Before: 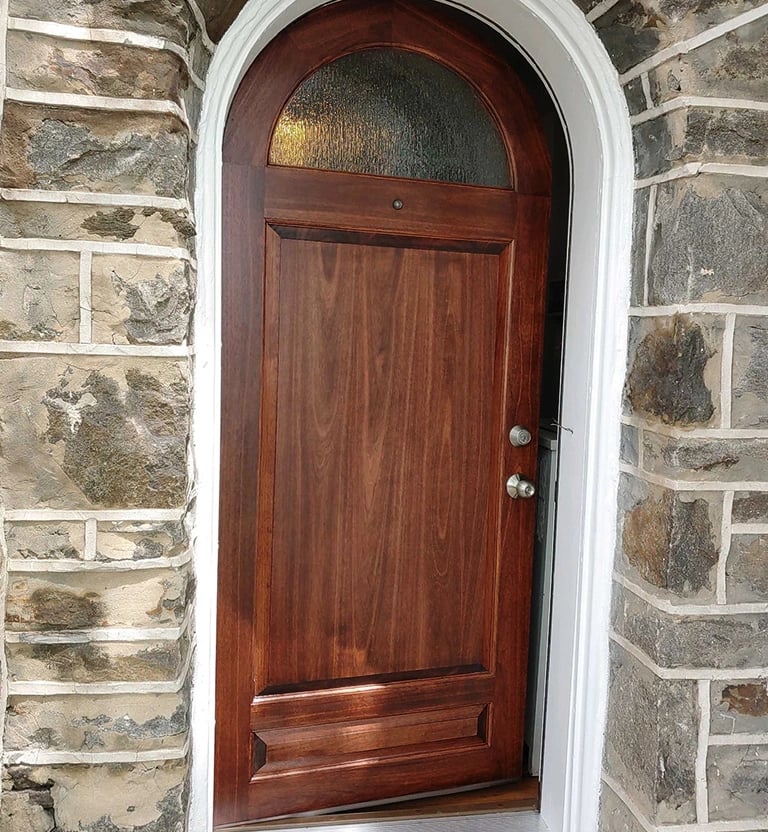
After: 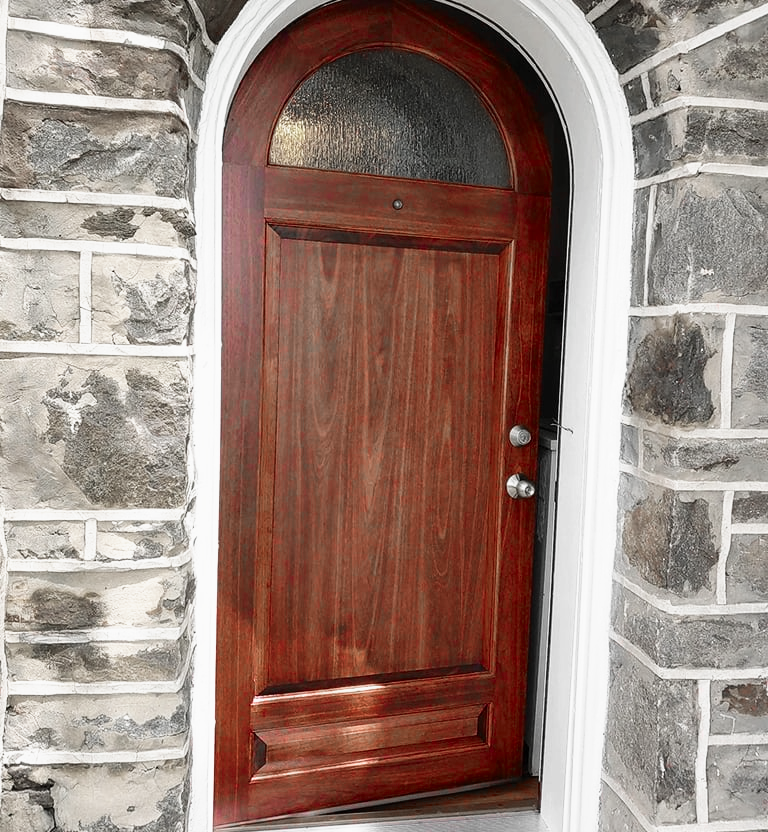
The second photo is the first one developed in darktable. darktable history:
color zones: curves: ch1 [(0, 0.831) (0.08, 0.771) (0.157, 0.268) (0.241, 0.207) (0.562, -0.005) (0.714, -0.013) (0.876, 0.01) (1, 0.831)]
tone curve: curves: ch0 [(0, 0) (0.051, 0.047) (0.102, 0.099) (0.236, 0.249) (0.429, 0.473) (0.67, 0.755) (0.875, 0.948) (1, 0.985)]; ch1 [(0, 0) (0.339, 0.298) (0.402, 0.363) (0.453, 0.413) (0.485, 0.469) (0.494, 0.493) (0.504, 0.502) (0.515, 0.526) (0.563, 0.591) (0.597, 0.639) (0.834, 0.888) (1, 1)]; ch2 [(0, 0) (0.362, 0.353) (0.425, 0.439) (0.501, 0.501) (0.537, 0.538) (0.58, 0.59) (0.642, 0.669) (0.773, 0.856) (1, 1)], preserve colors none
